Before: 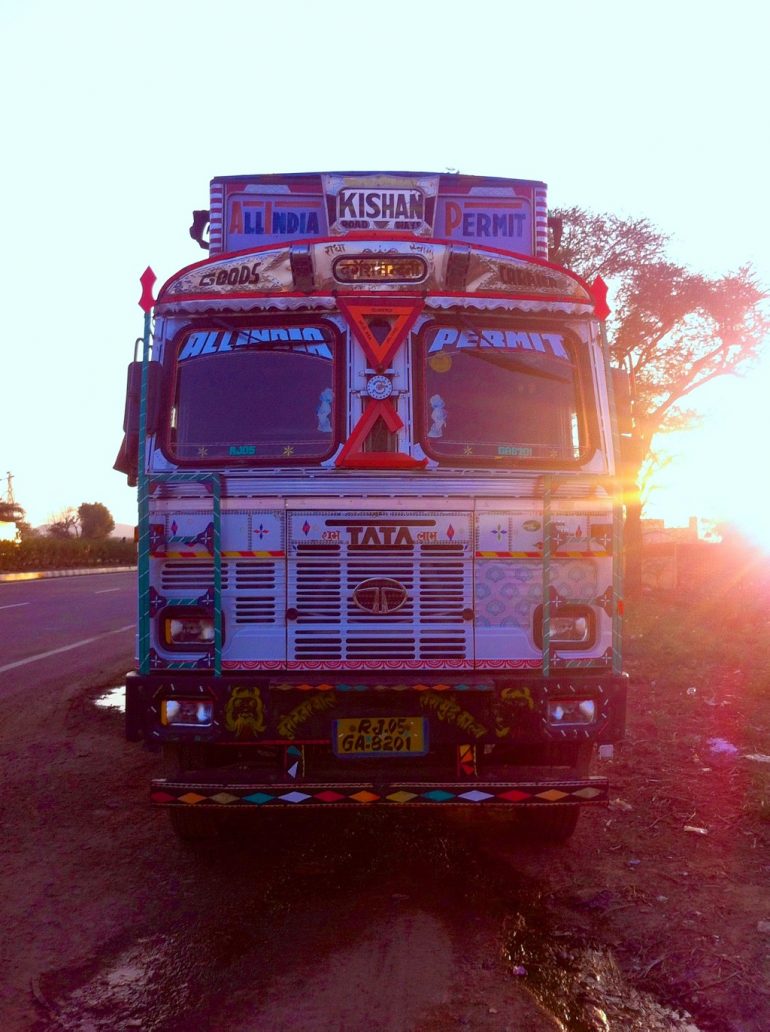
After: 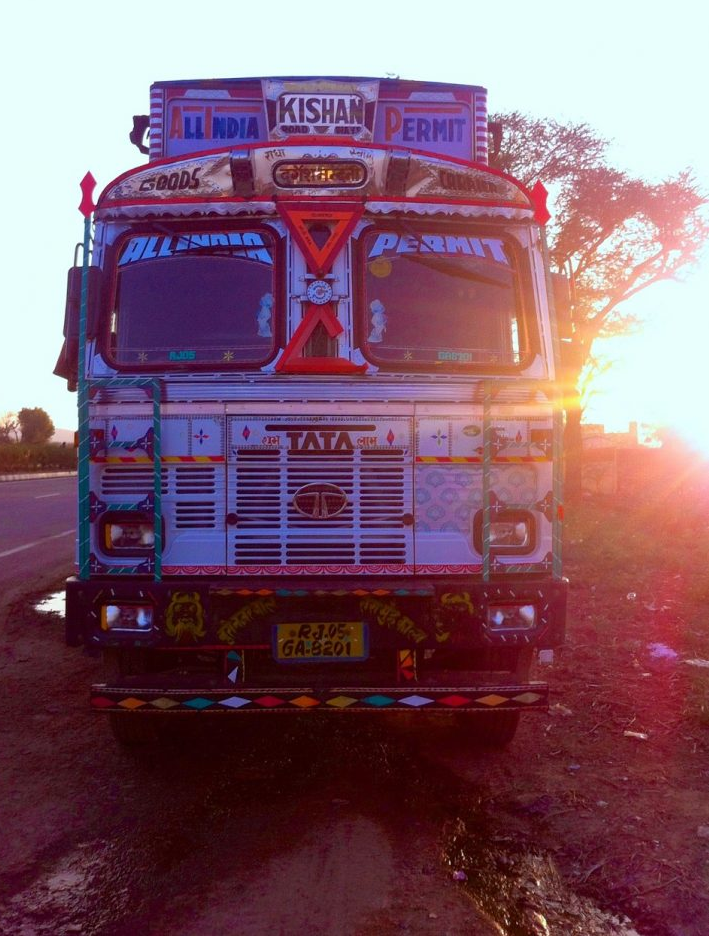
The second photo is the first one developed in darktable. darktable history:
crop and rotate: left 7.885%, top 9.263%
